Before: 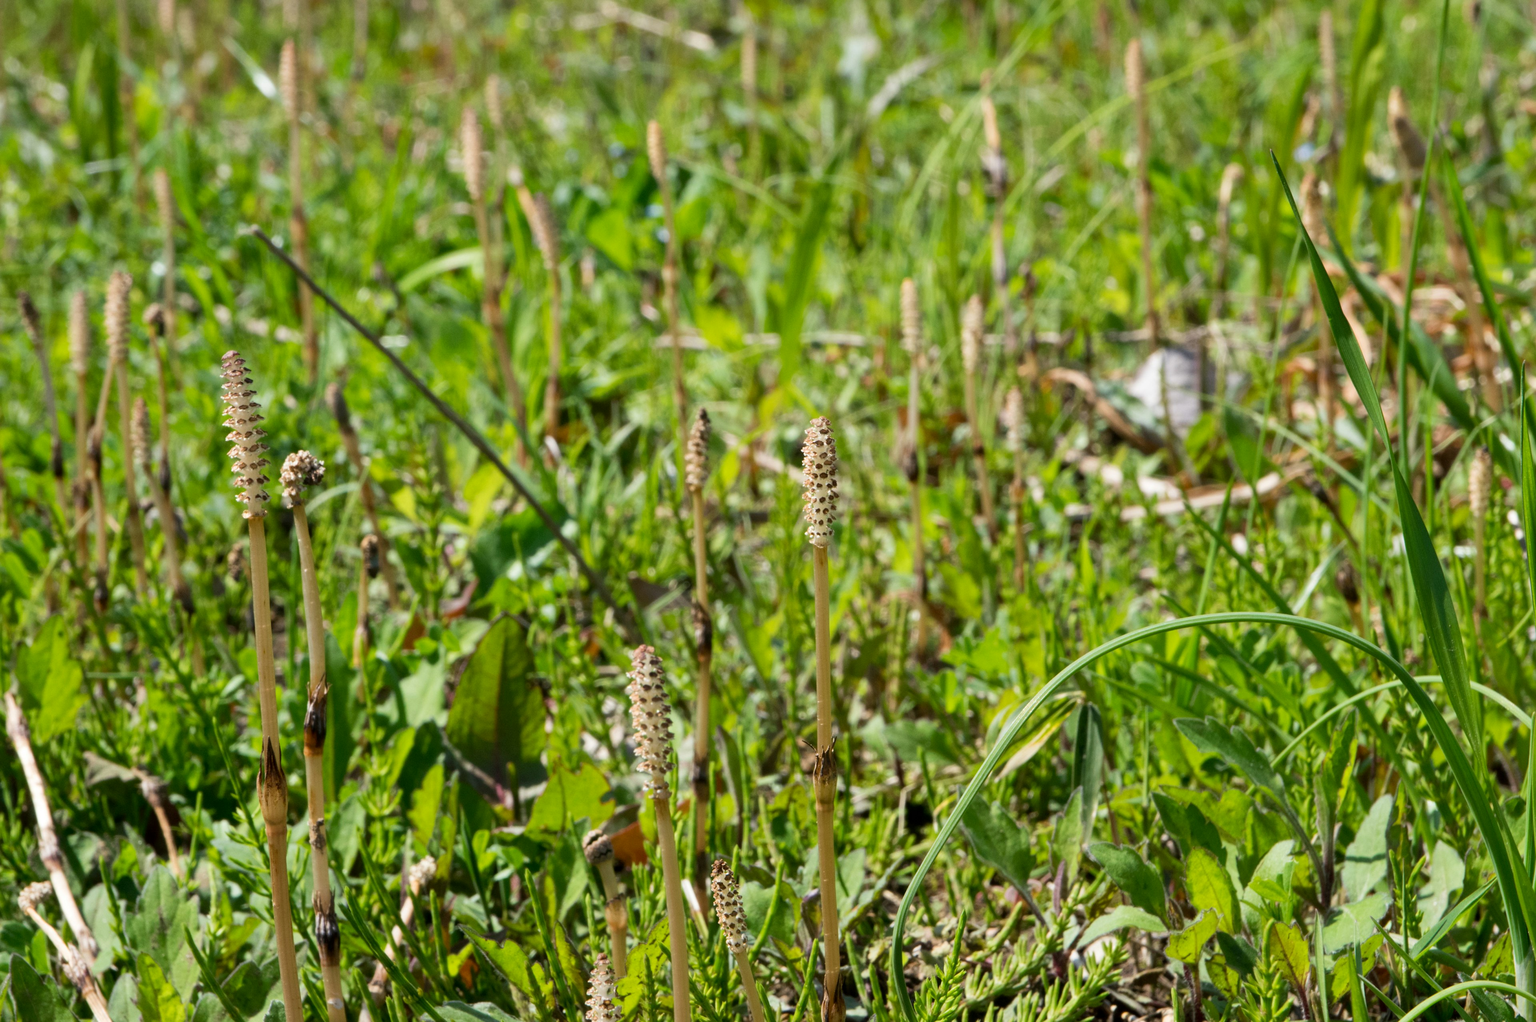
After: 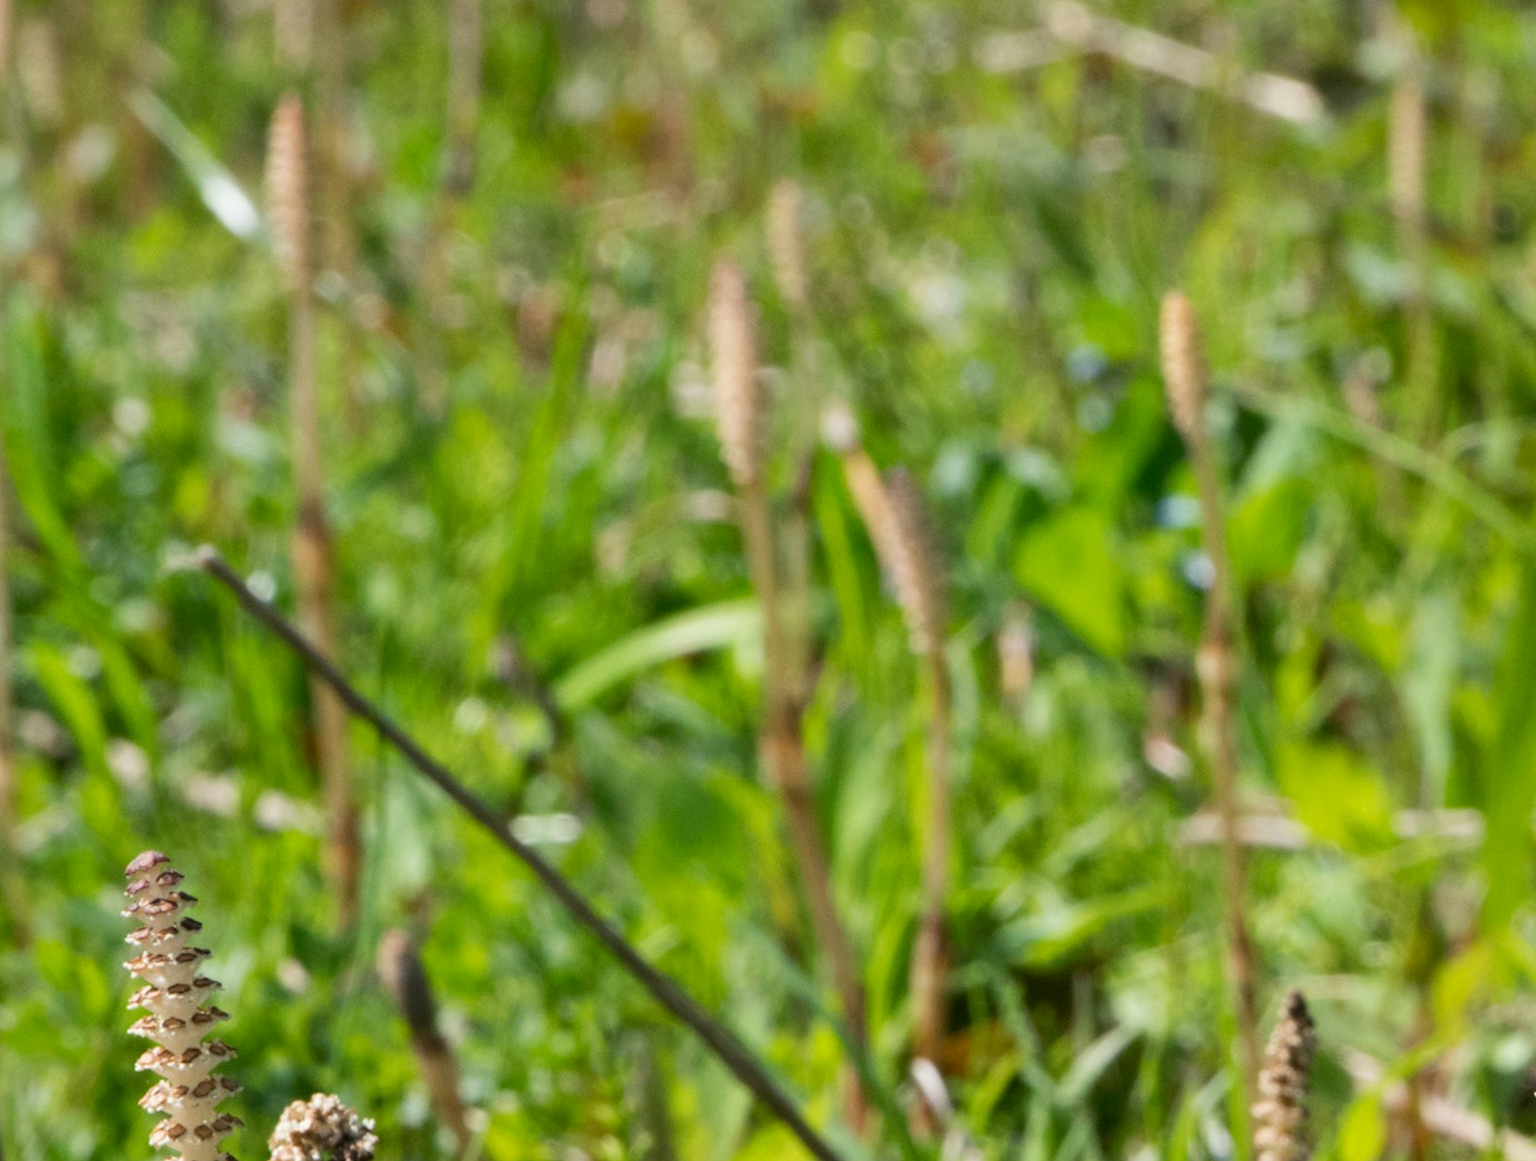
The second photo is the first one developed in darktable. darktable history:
crop and rotate: left 11.092%, top 0.065%, right 47.772%, bottom 53.156%
